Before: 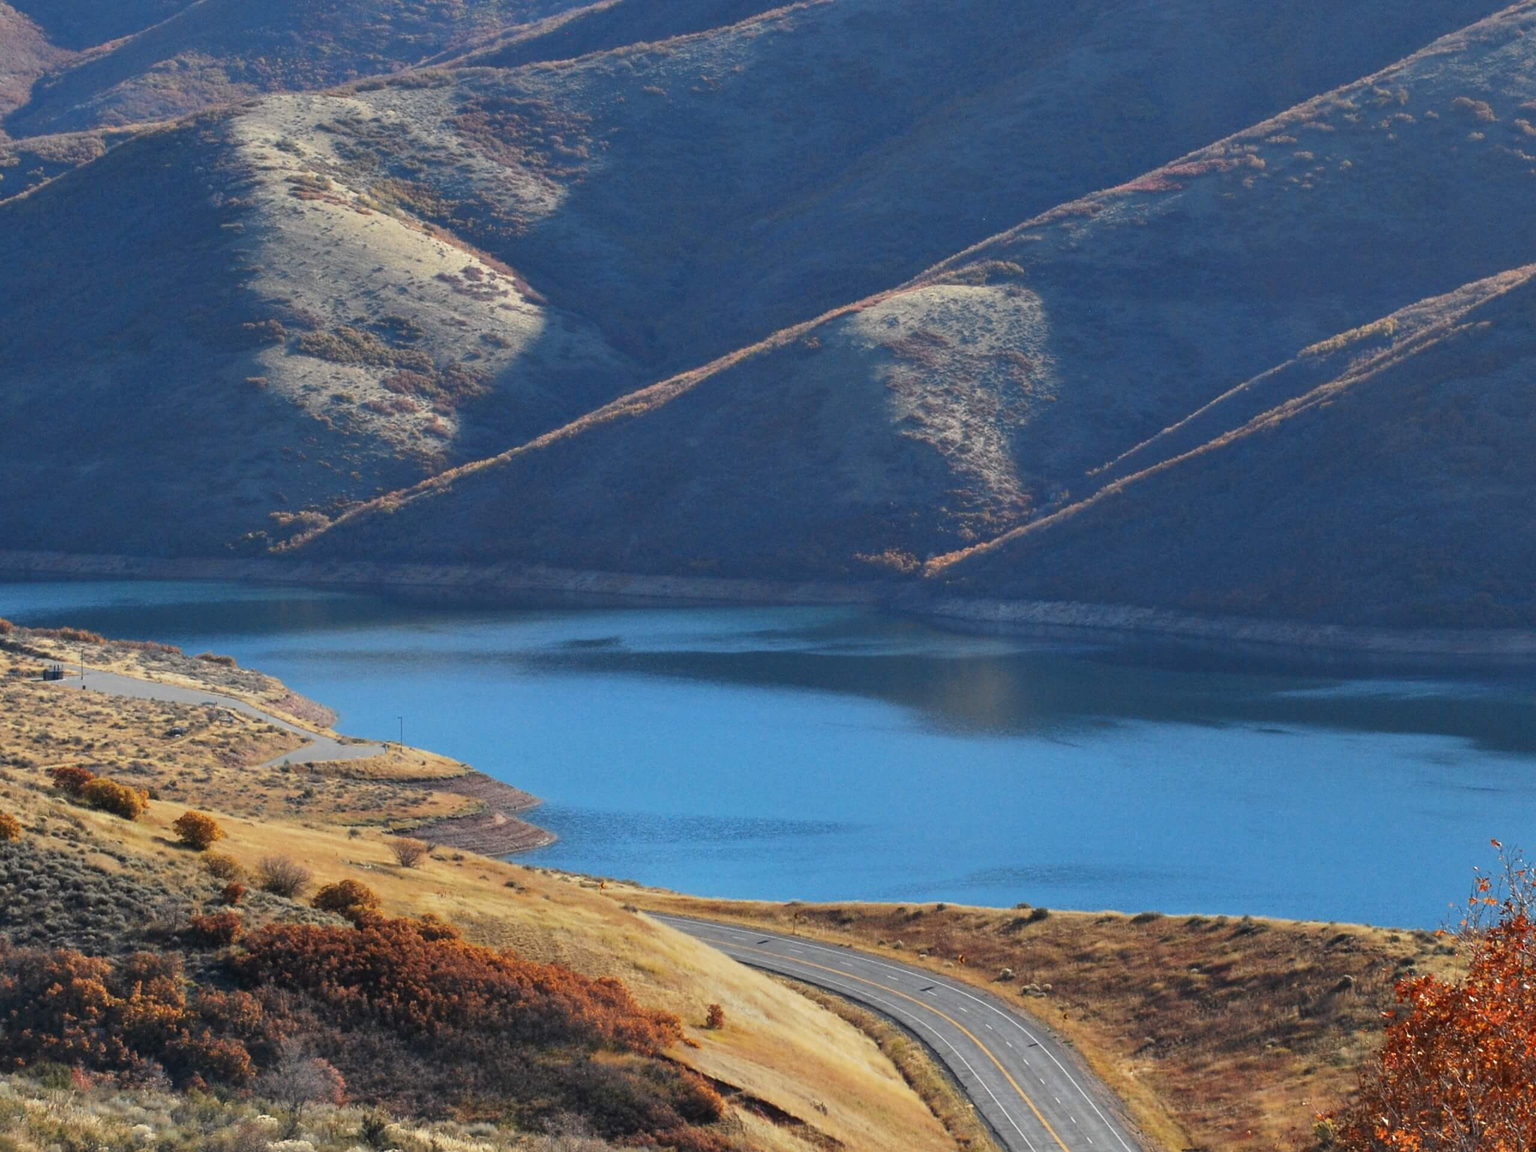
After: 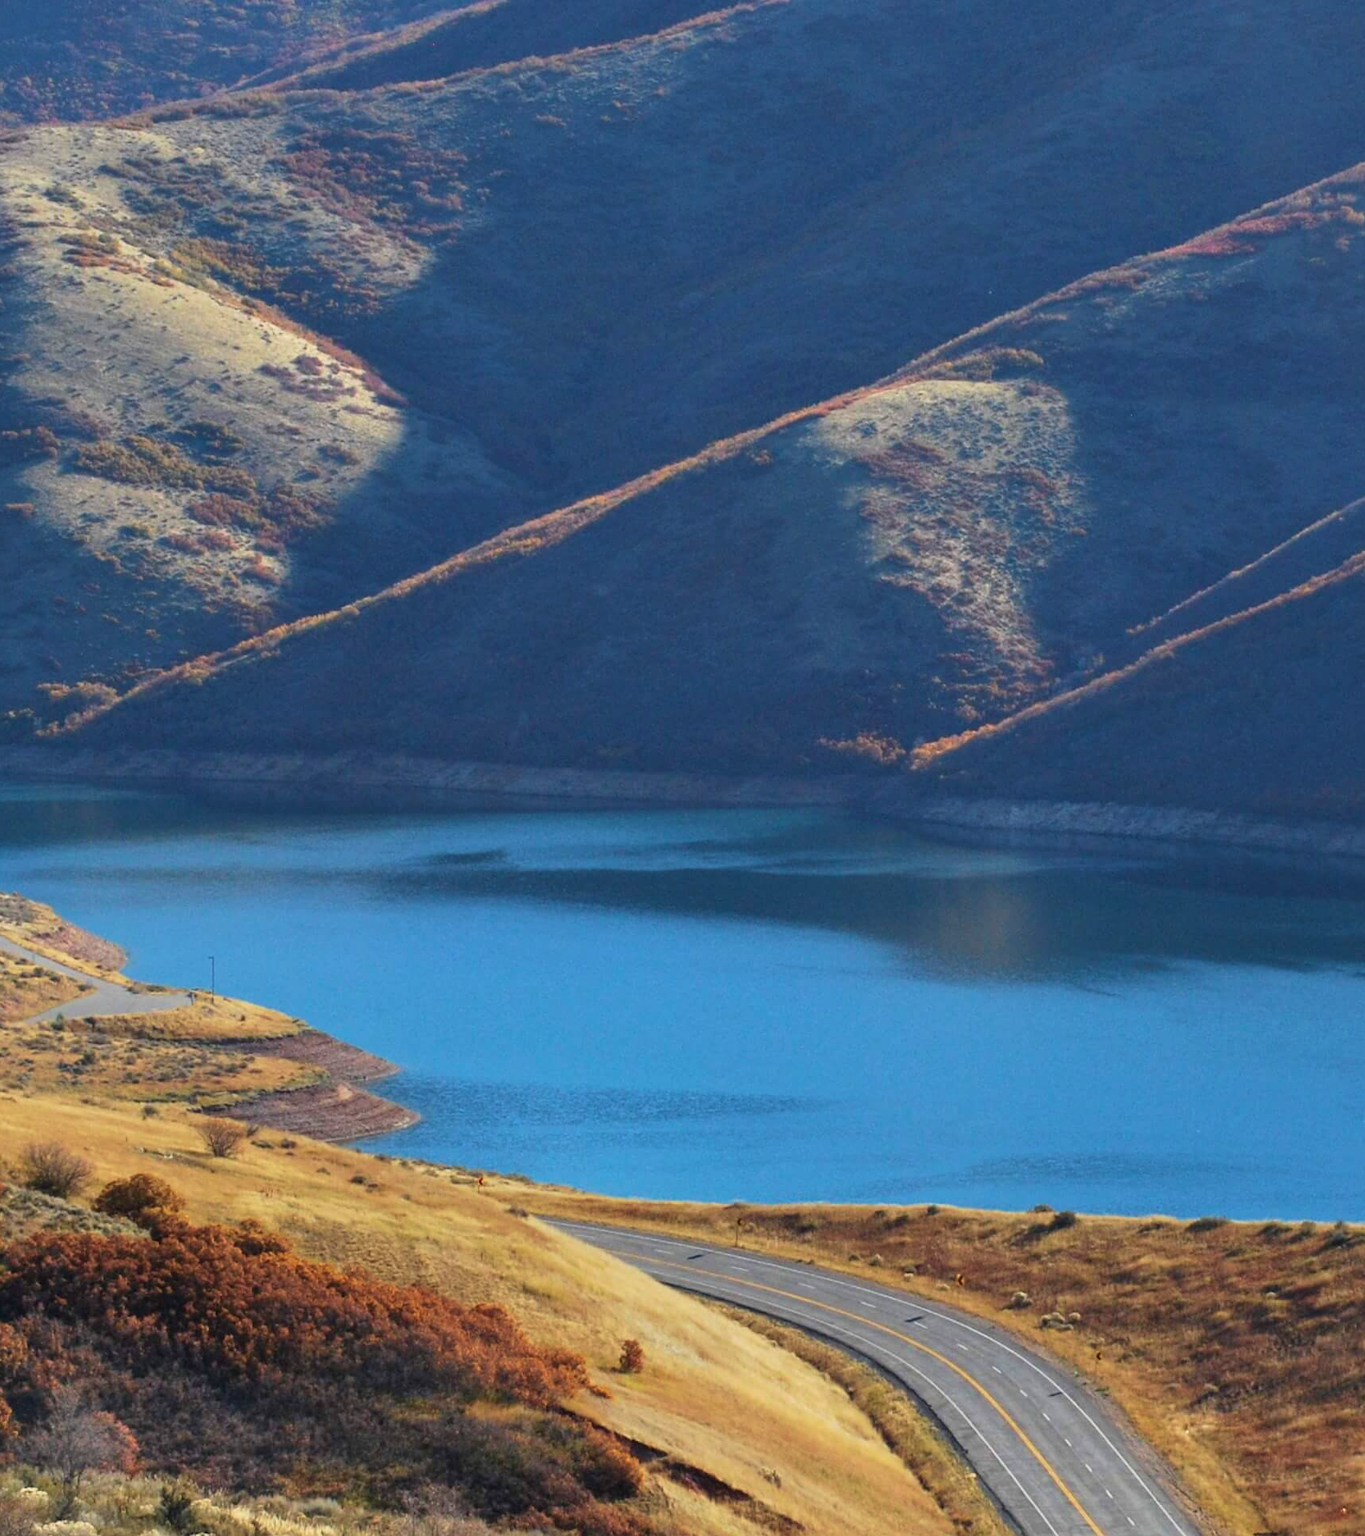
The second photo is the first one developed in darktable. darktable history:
crop and rotate: left 15.754%, right 17.579%
velvia: strength 36.57%
